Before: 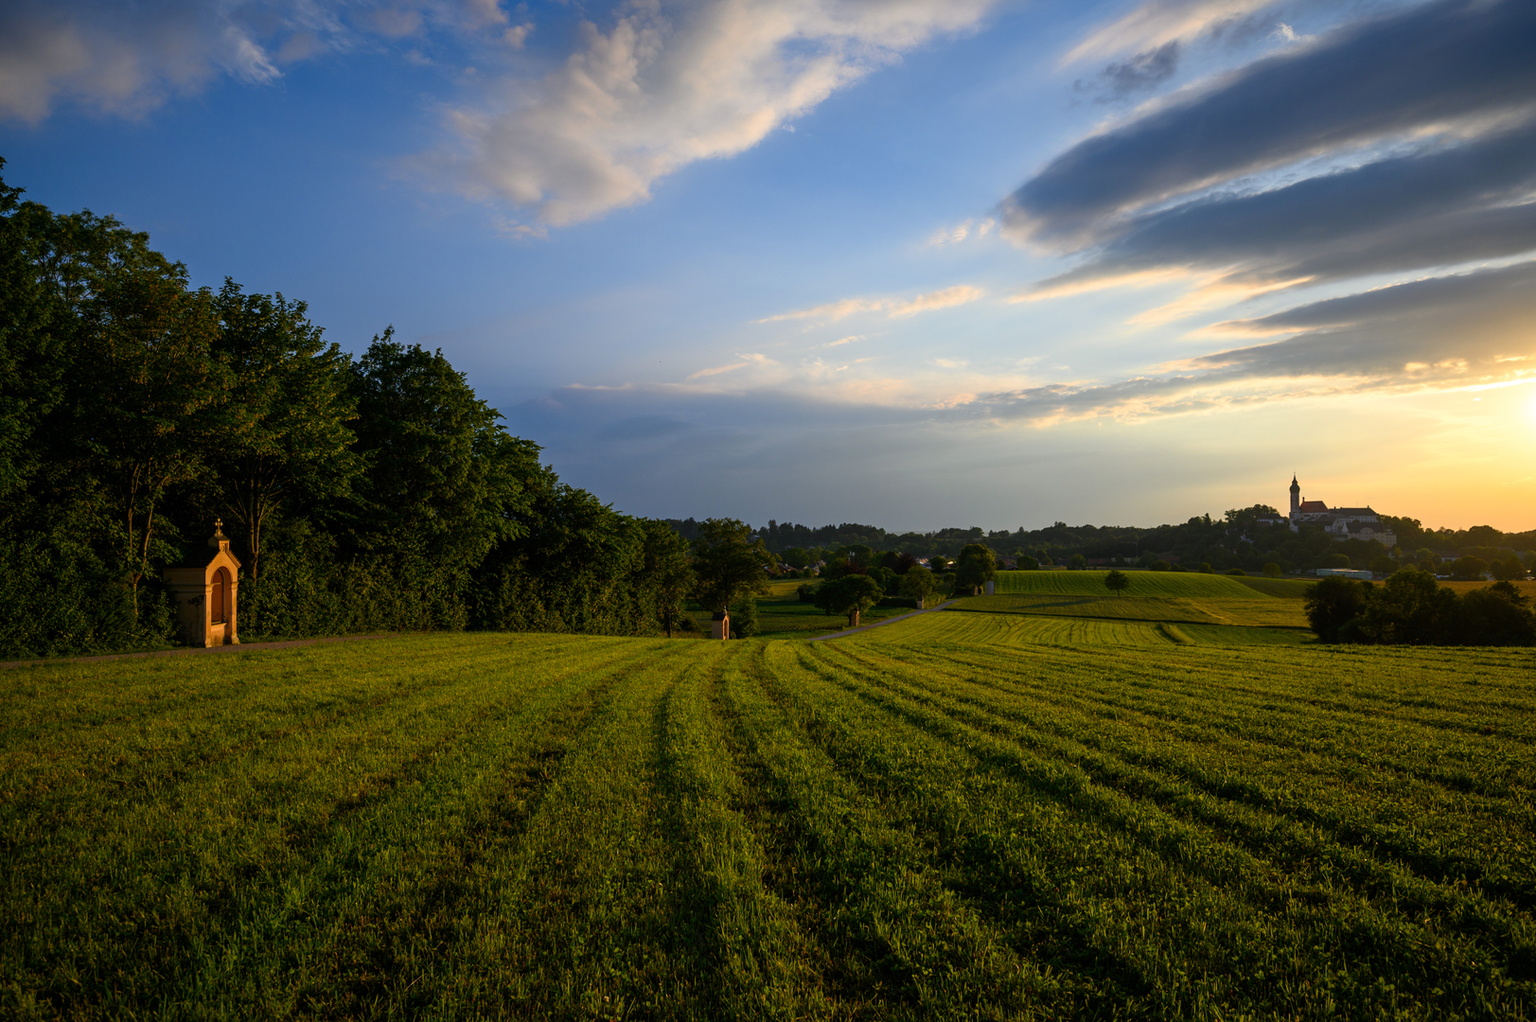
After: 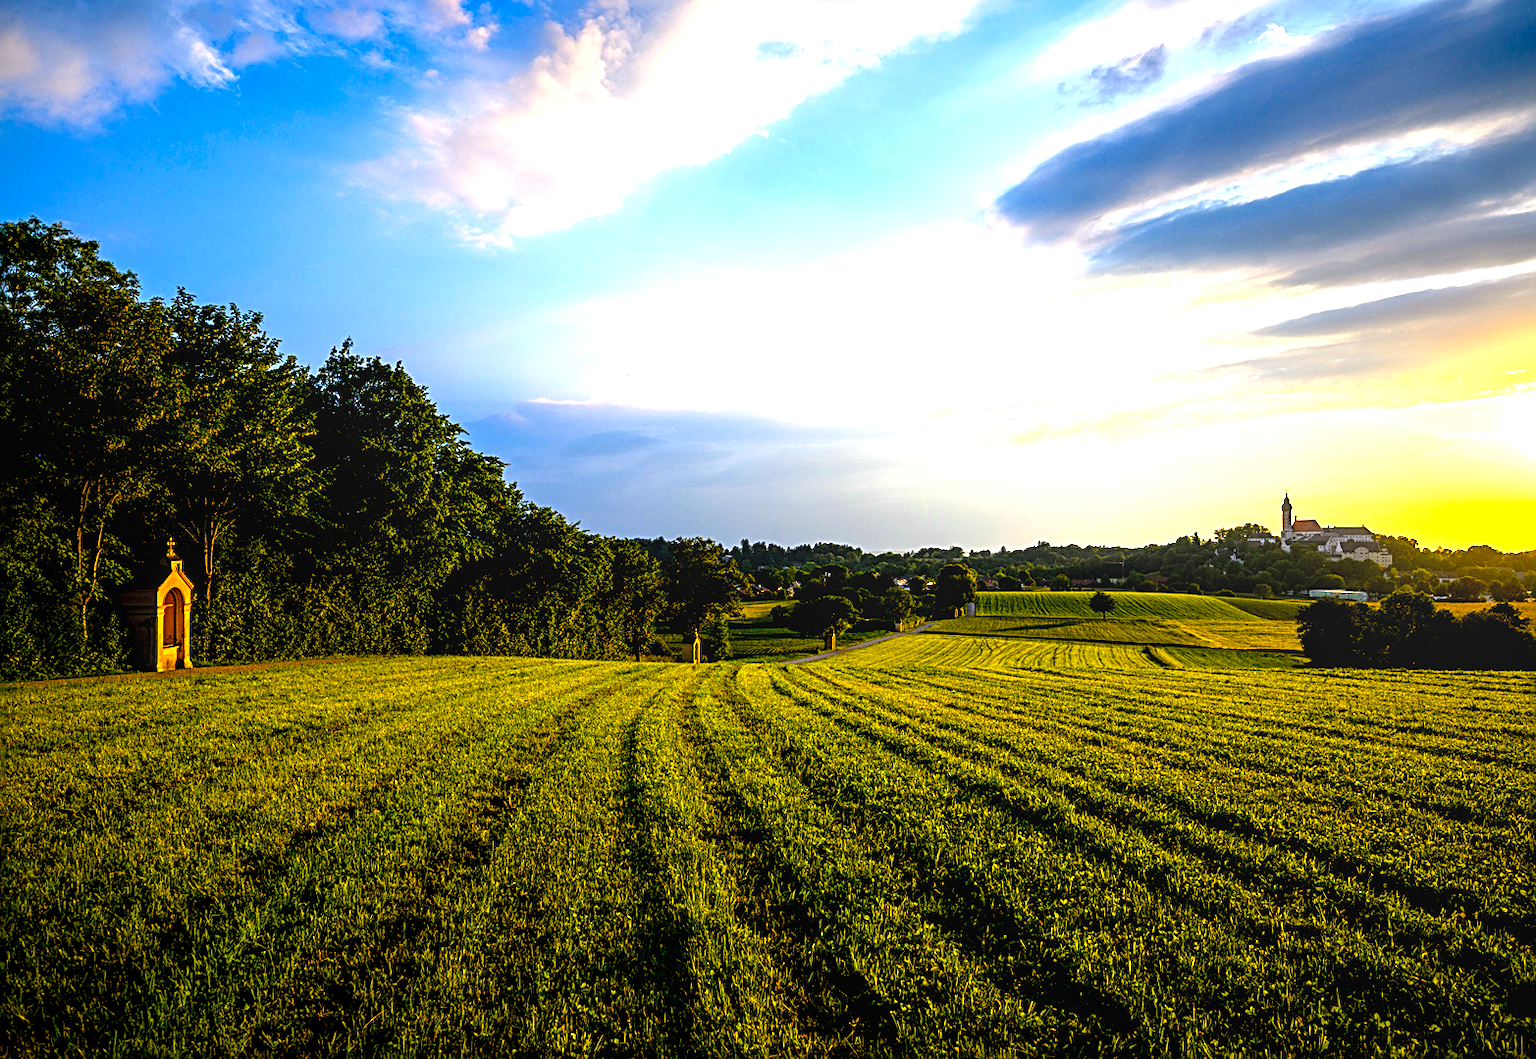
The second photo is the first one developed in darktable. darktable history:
color balance rgb: highlights gain › chroma 1.587%, highlights gain › hue 57.28°, perceptual saturation grading › global saturation 29.687%, global vibrance 20%
sharpen: radius 2.664, amount 0.661
crop and rotate: left 3.538%
tone equalizer: -8 EV -0.733 EV, -7 EV -0.728 EV, -6 EV -0.564 EV, -5 EV -0.425 EV, -3 EV 0.365 EV, -2 EV 0.6 EV, -1 EV 0.681 EV, +0 EV 0.746 EV
exposure: black level correction 0.008, exposure 0.968 EV, compensate exposure bias true, compensate highlight preservation false
local contrast: on, module defaults
